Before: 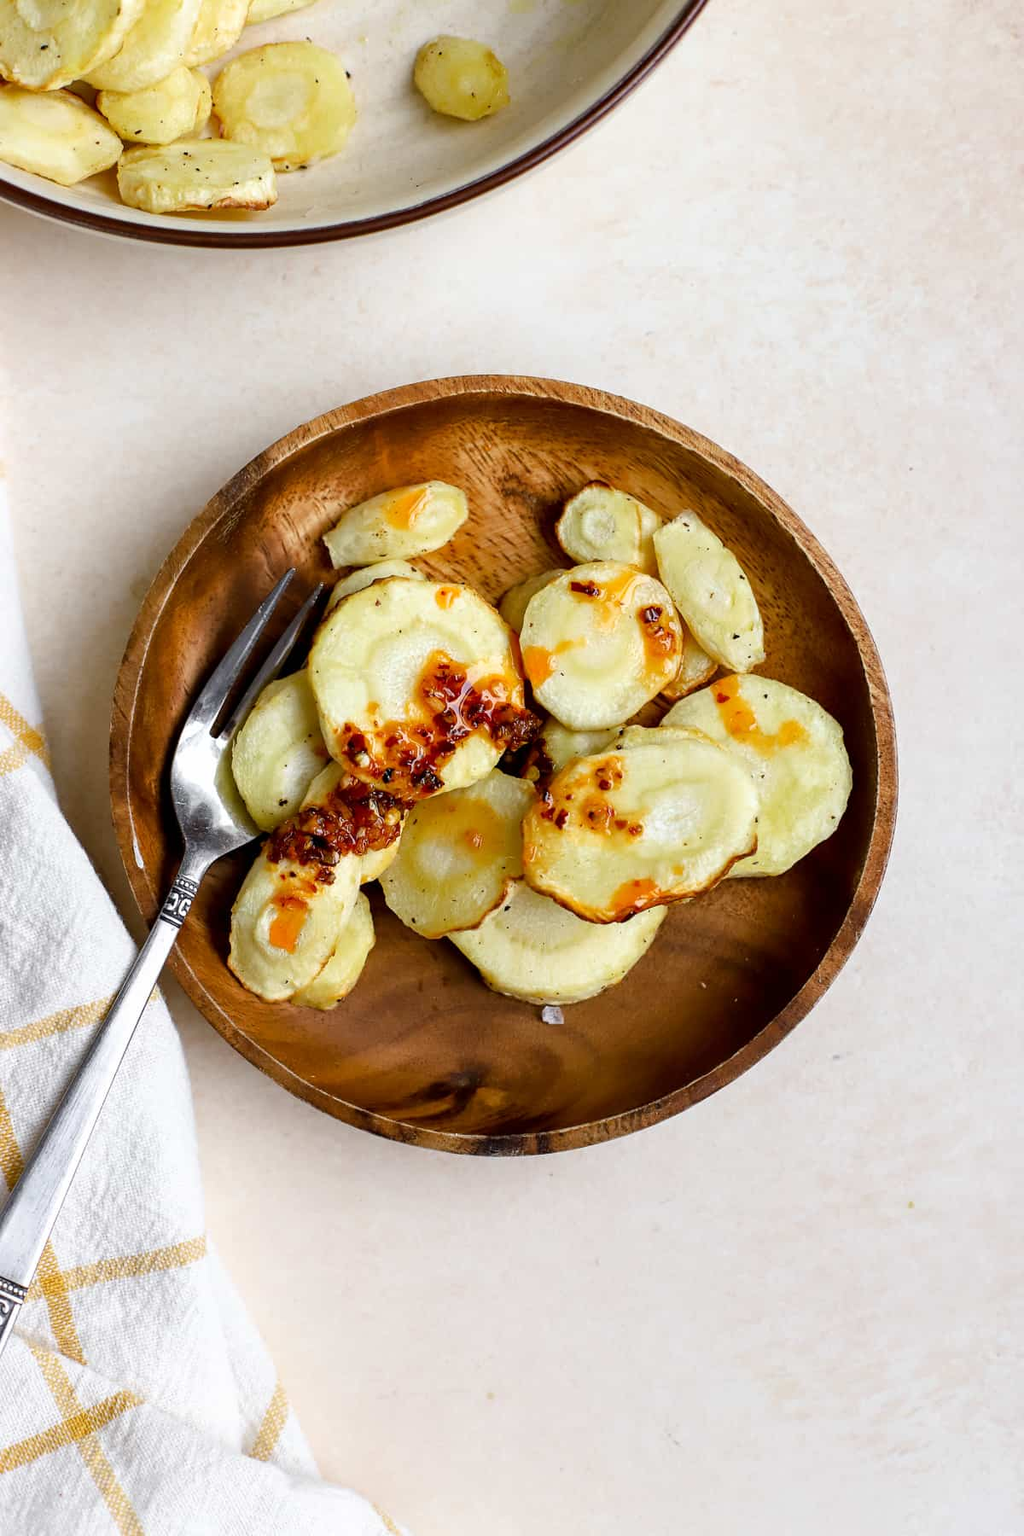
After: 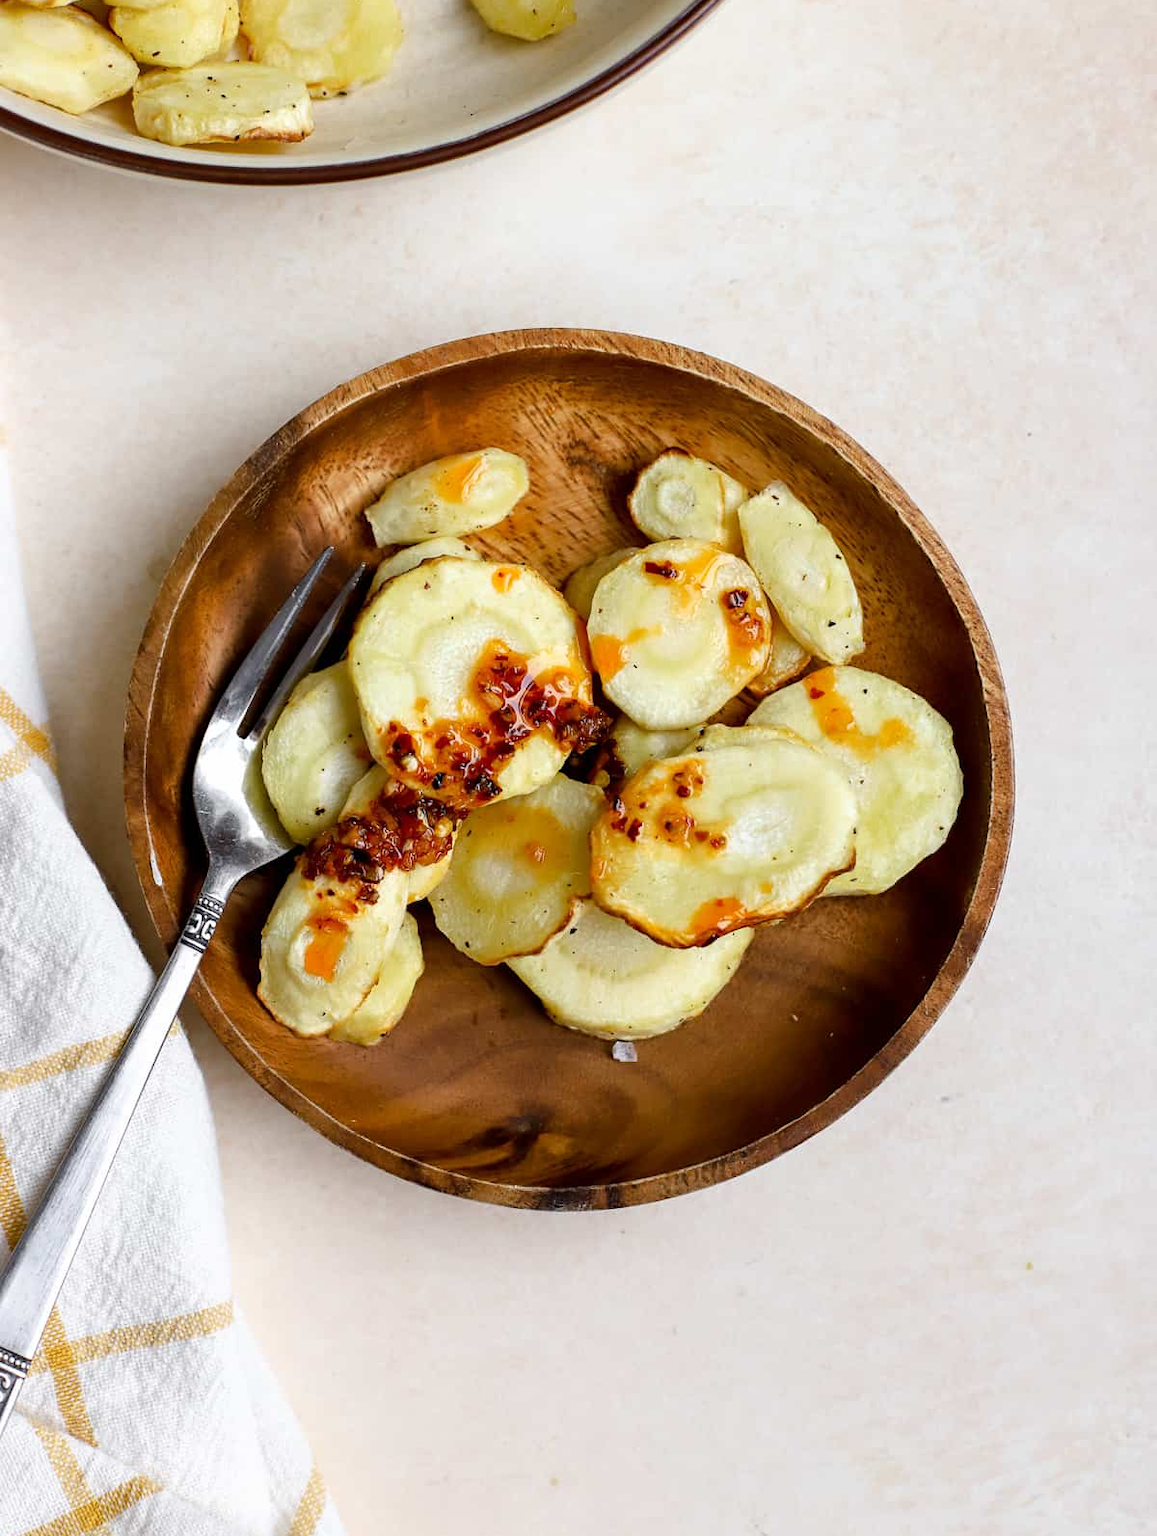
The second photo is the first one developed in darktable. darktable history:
crop and rotate: top 5.545%, bottom 5.934%
